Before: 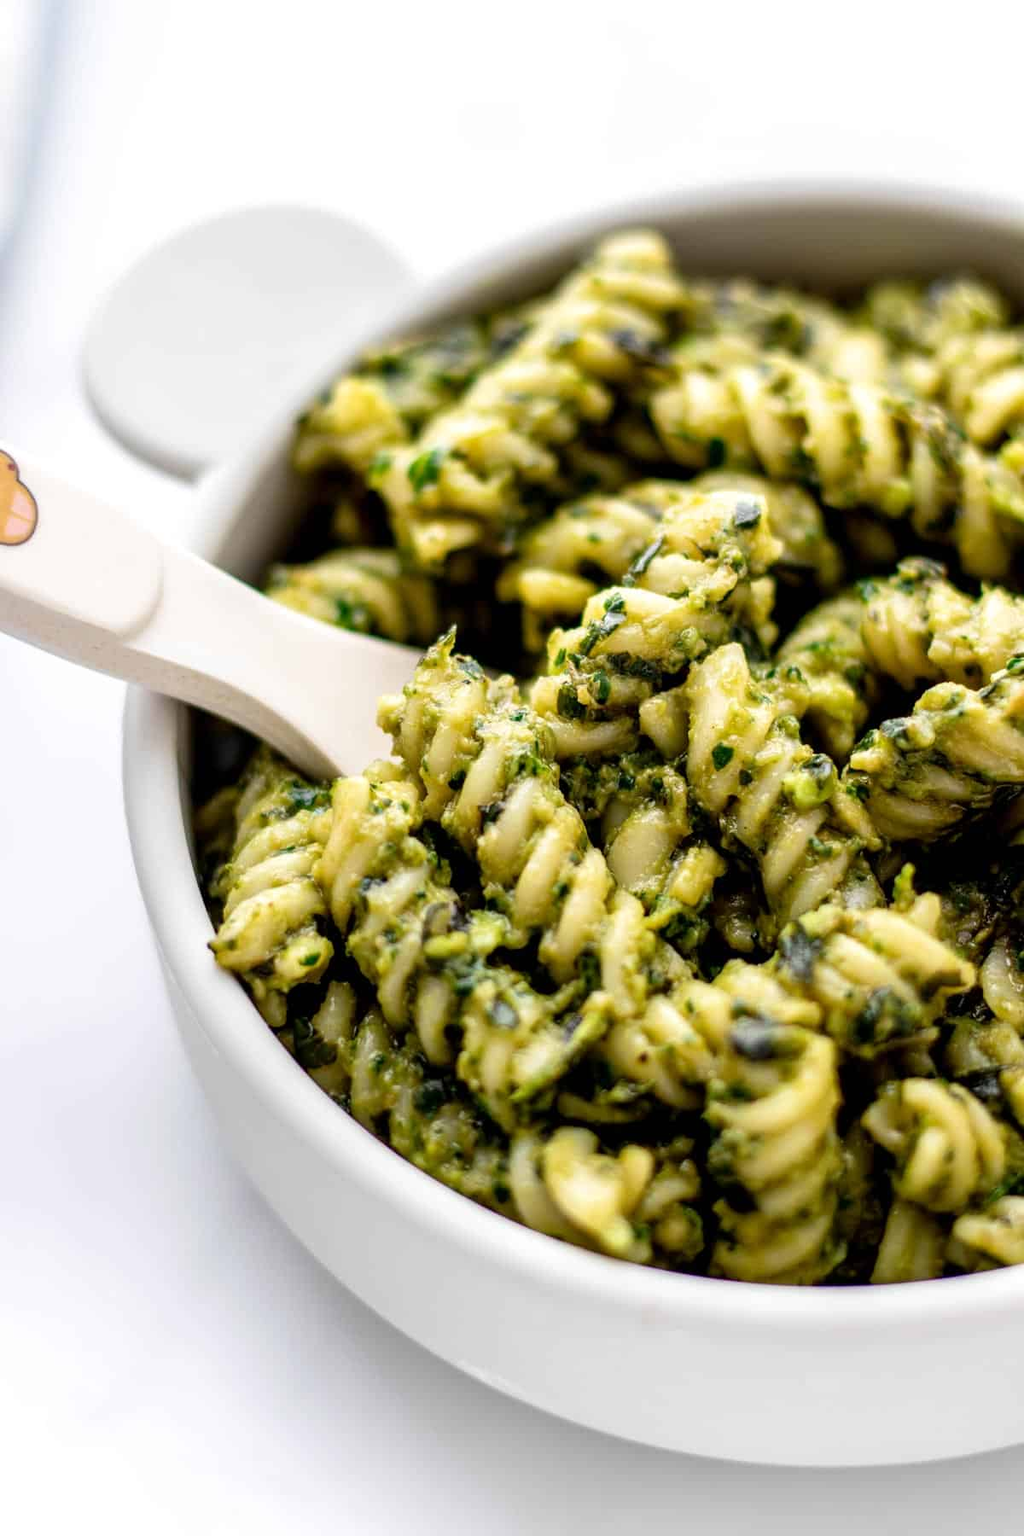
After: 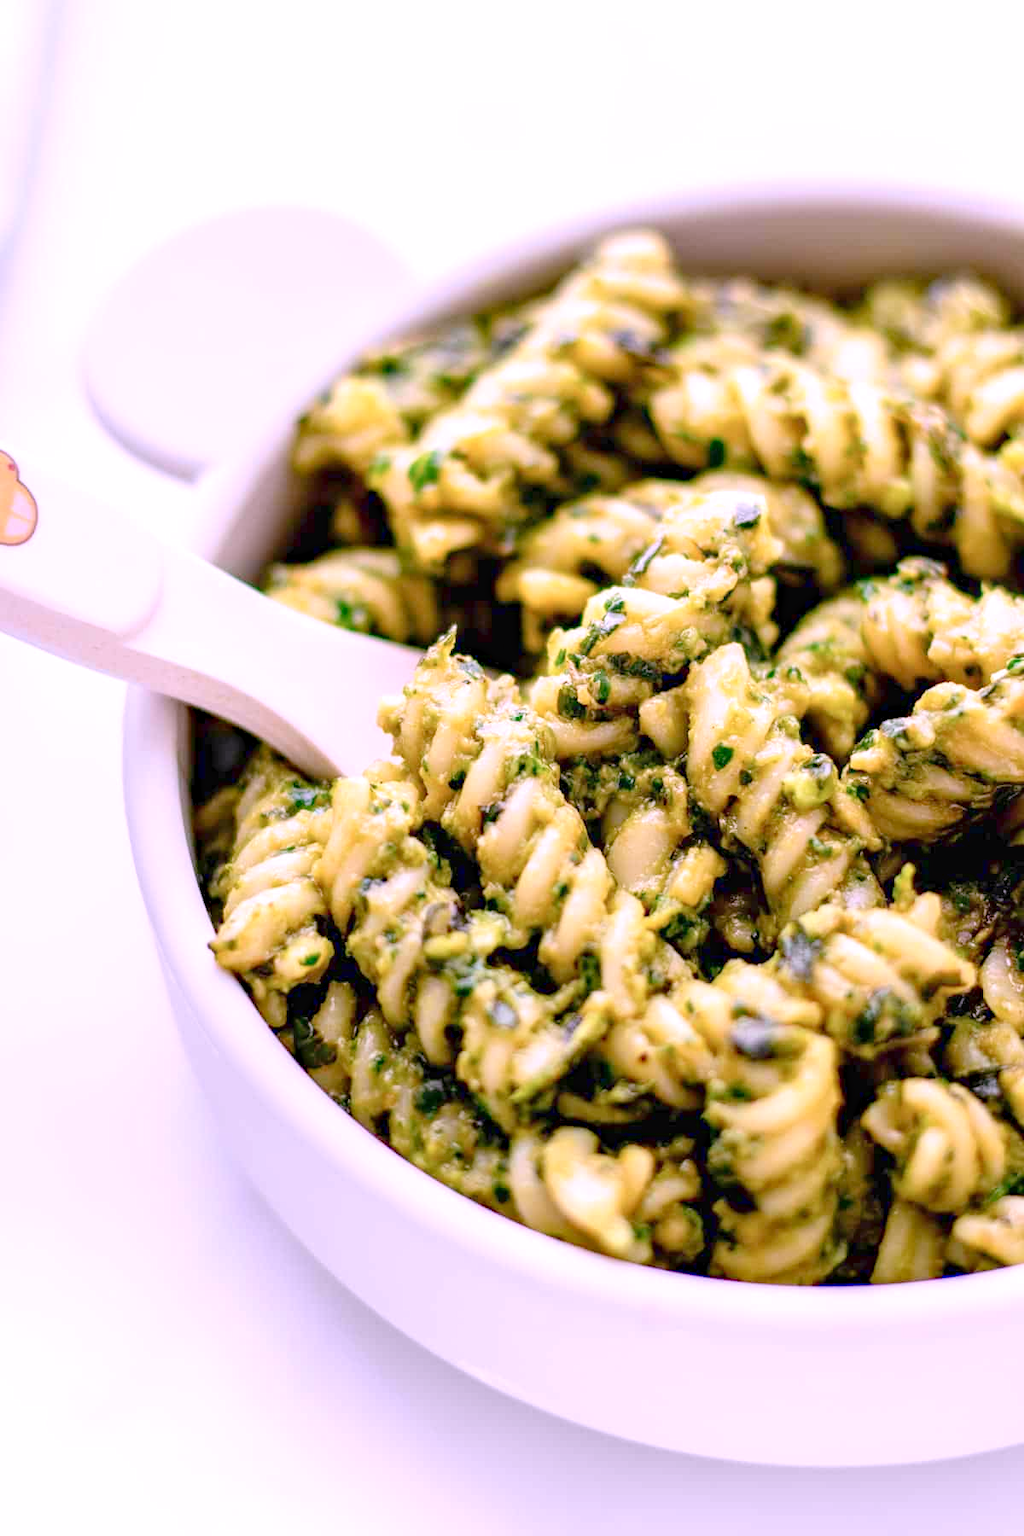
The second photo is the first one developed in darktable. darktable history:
haze removal: compatibility mode true, adaptive false
base curve: preserve colors none
color correction: highlights a* 15.46, highlights b* -20.56
levels: levels [0, 0.397, 0.955]
